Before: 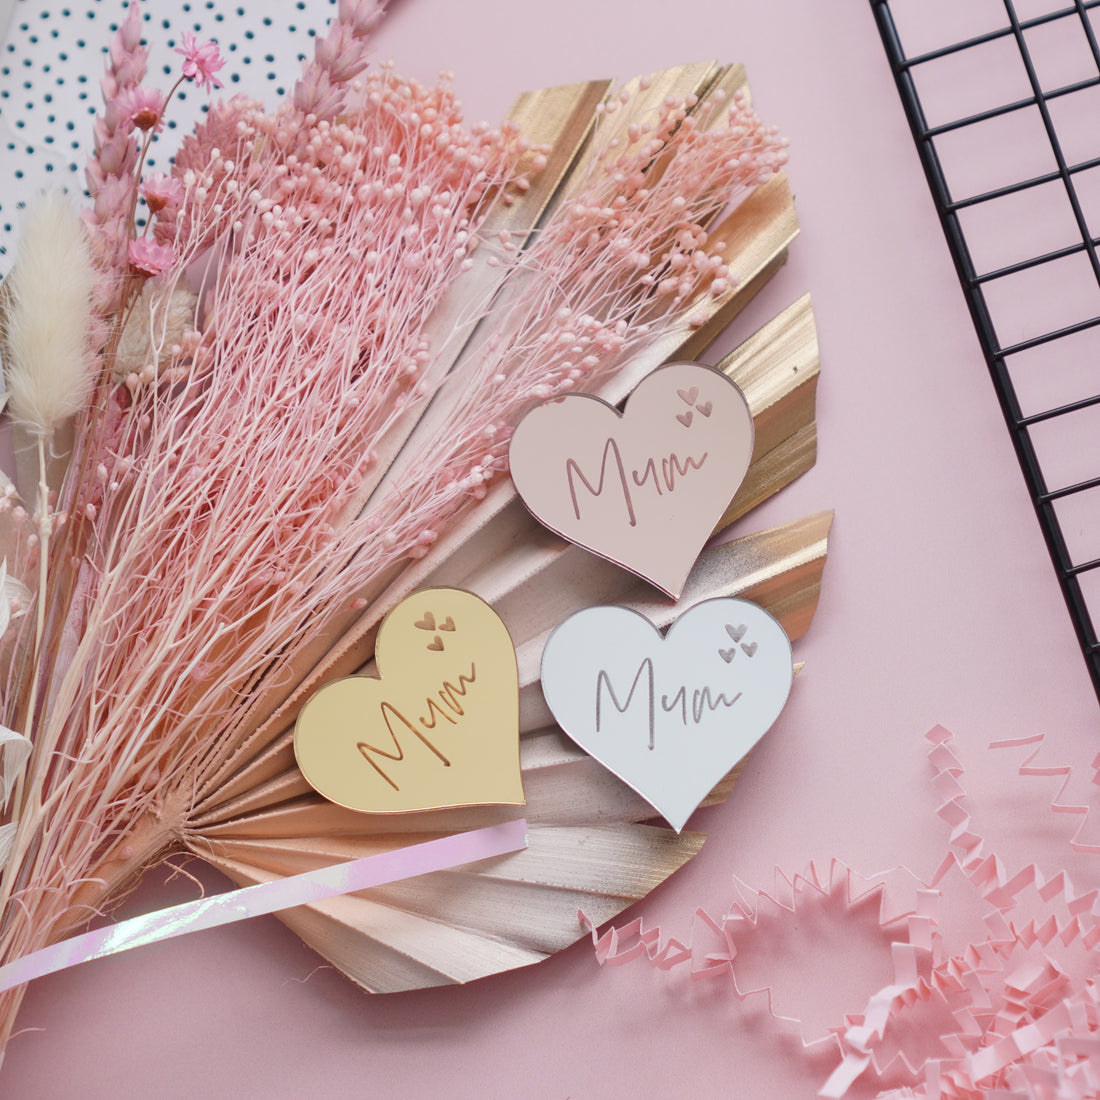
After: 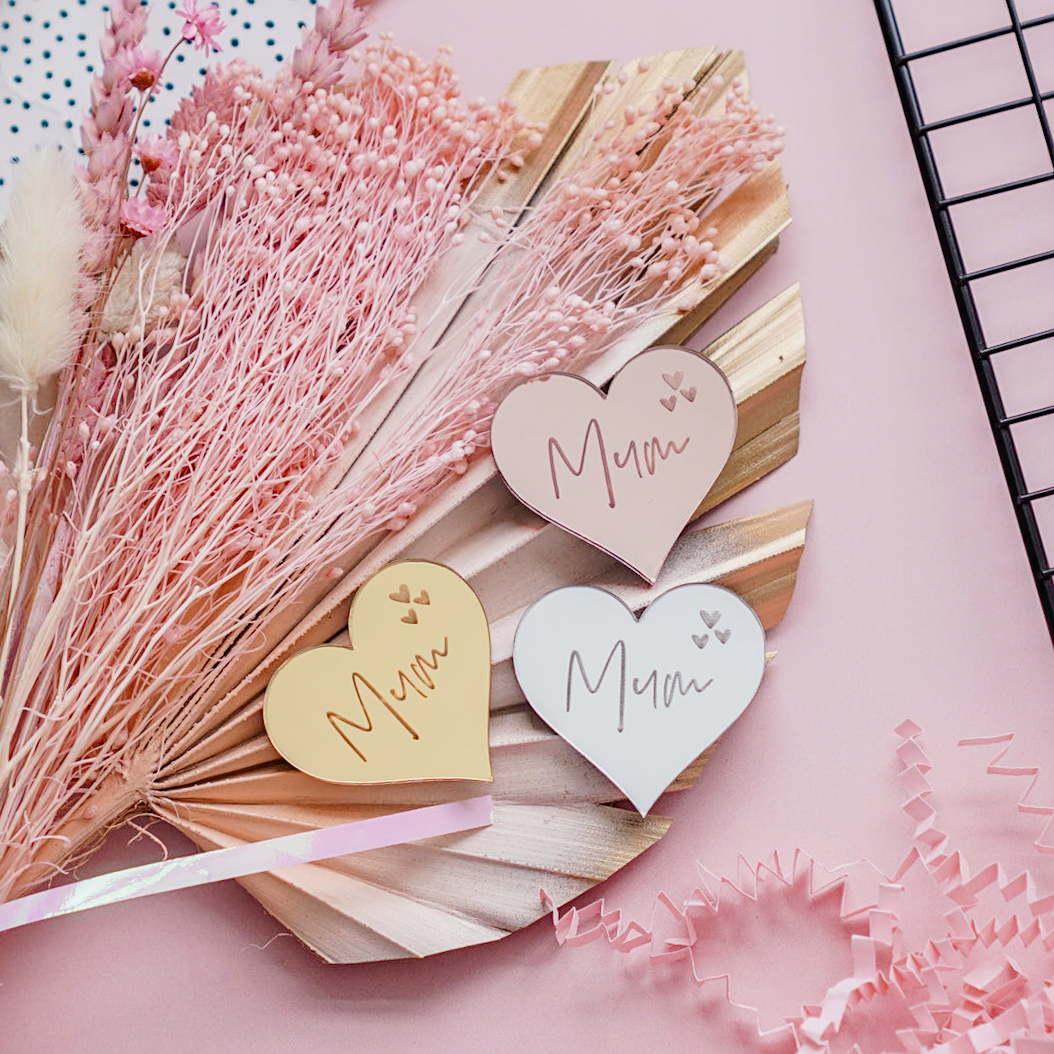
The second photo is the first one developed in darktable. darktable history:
color zones: mix -62.94%
exposure: black level correction 0.001, exposure 0.675 EV, compensate highlight preservation false
crop and rotate: angle -2.54°
filmic rgb: black relative exposure -7.65 EV, white relative exposure 4.56 EV, hardness 3.61
haze removal: compatibility mode true, adaptive false
sharpen: radius 2.487, amount 0.322
local contrast: detail 130%
tone equalizer: on, module defaults
